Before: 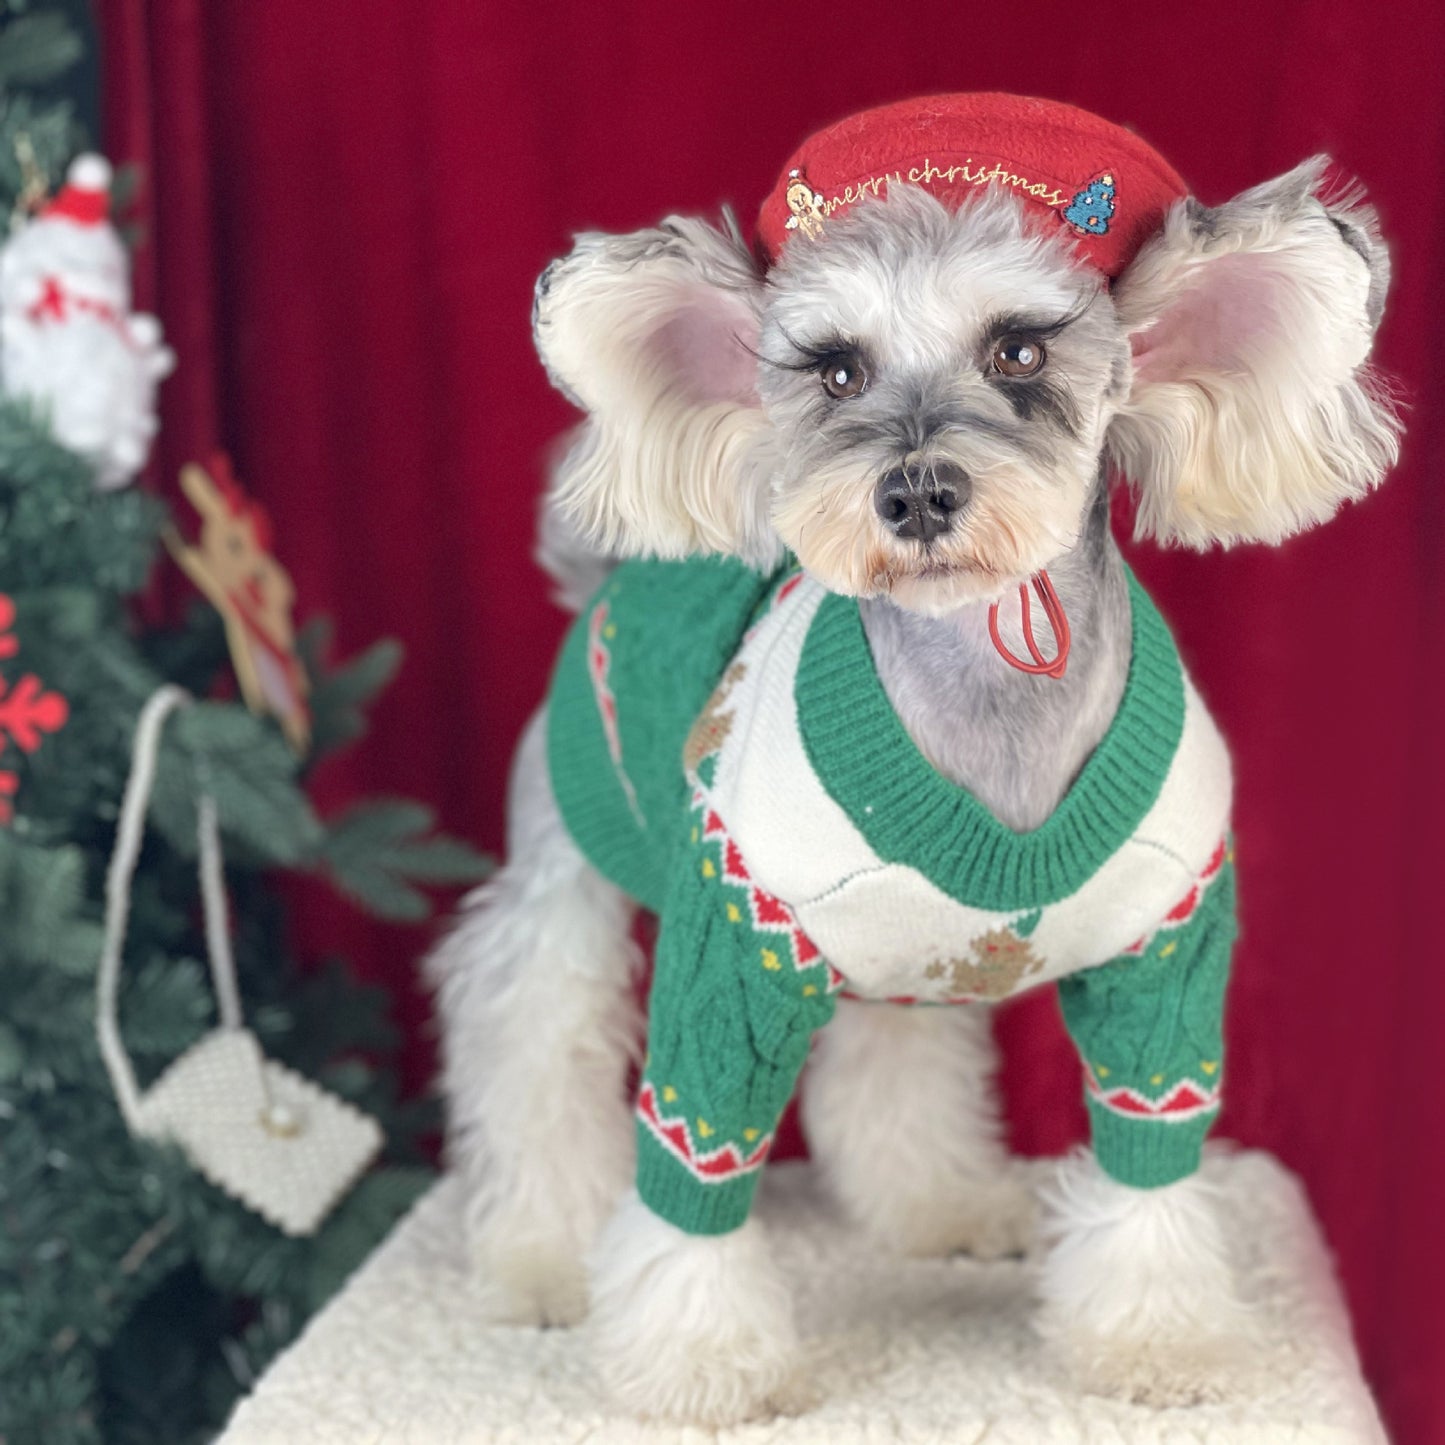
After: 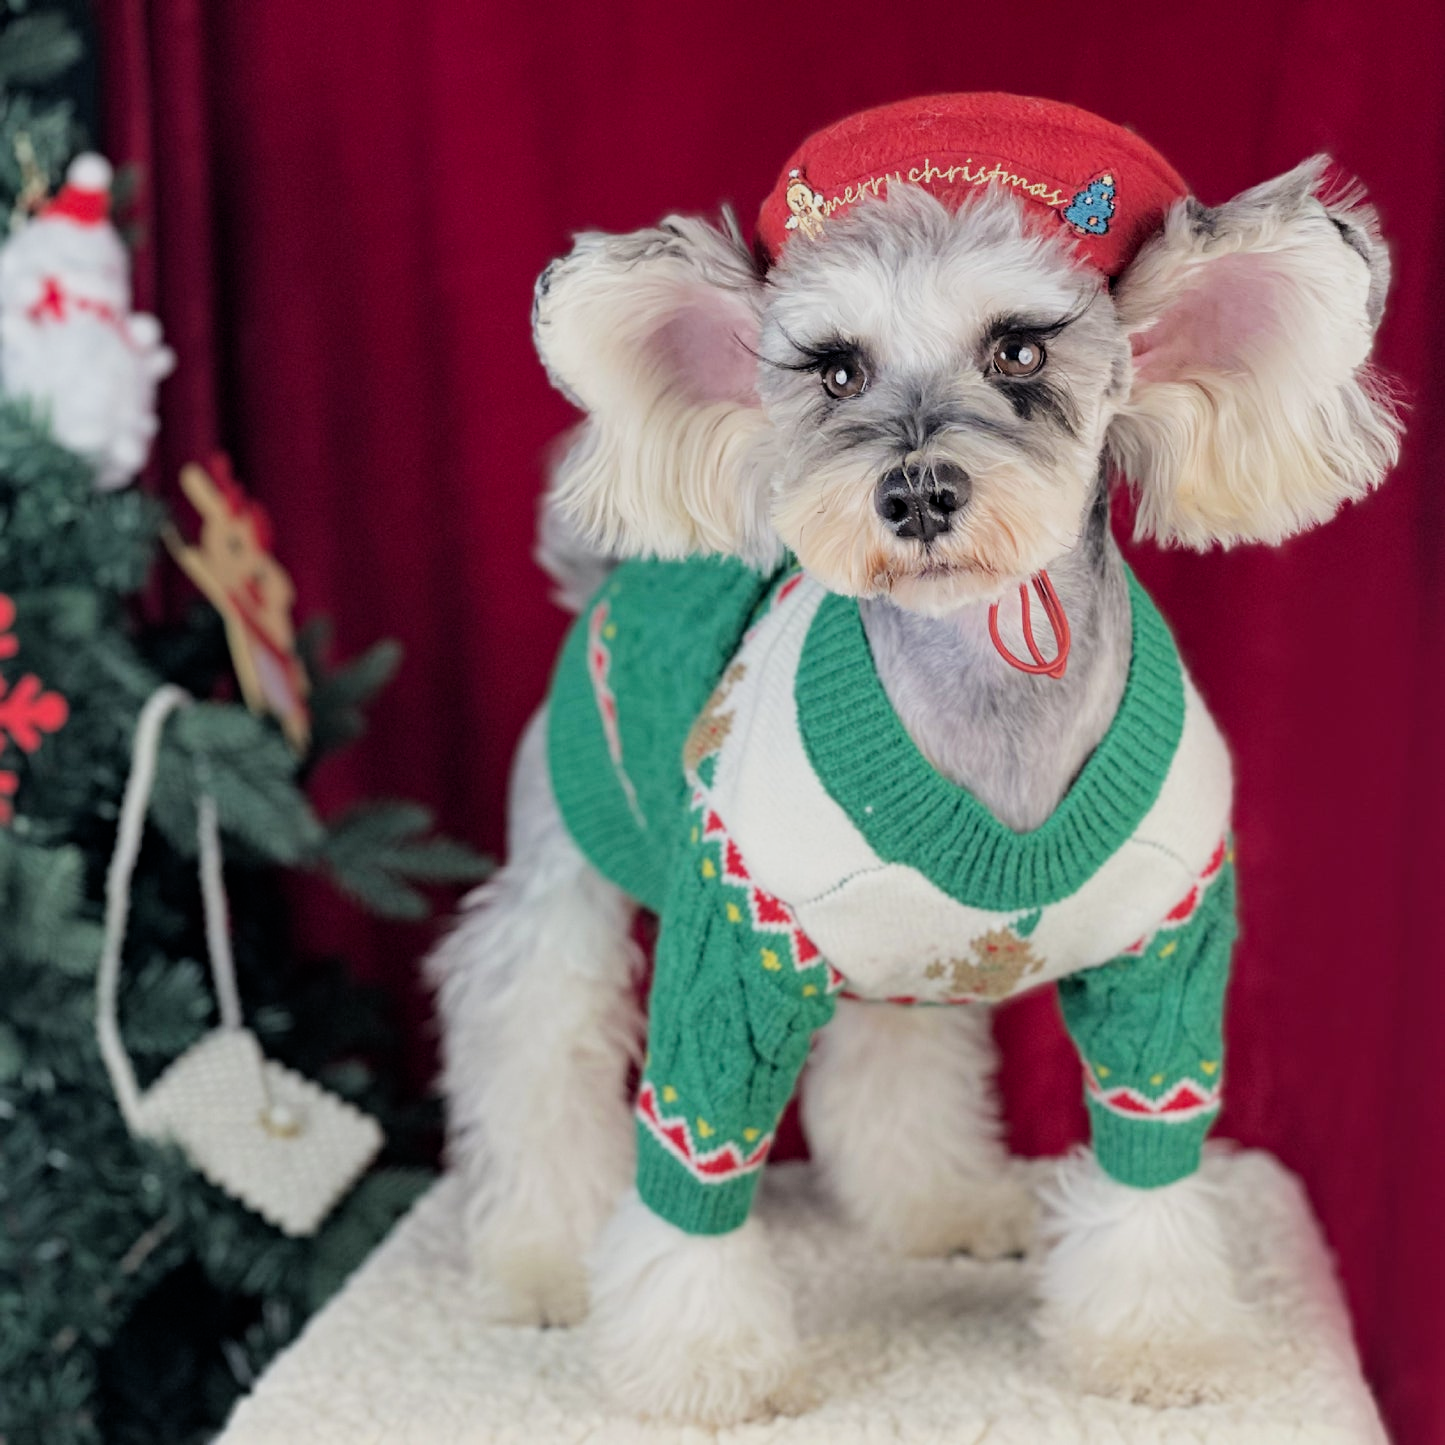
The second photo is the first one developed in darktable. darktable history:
filmic rgb: black relative exposure -5.05 EV, white relative exposure 3.96 EV, hardness 2.88, contrast 1.183
haze removal: adaptive false
